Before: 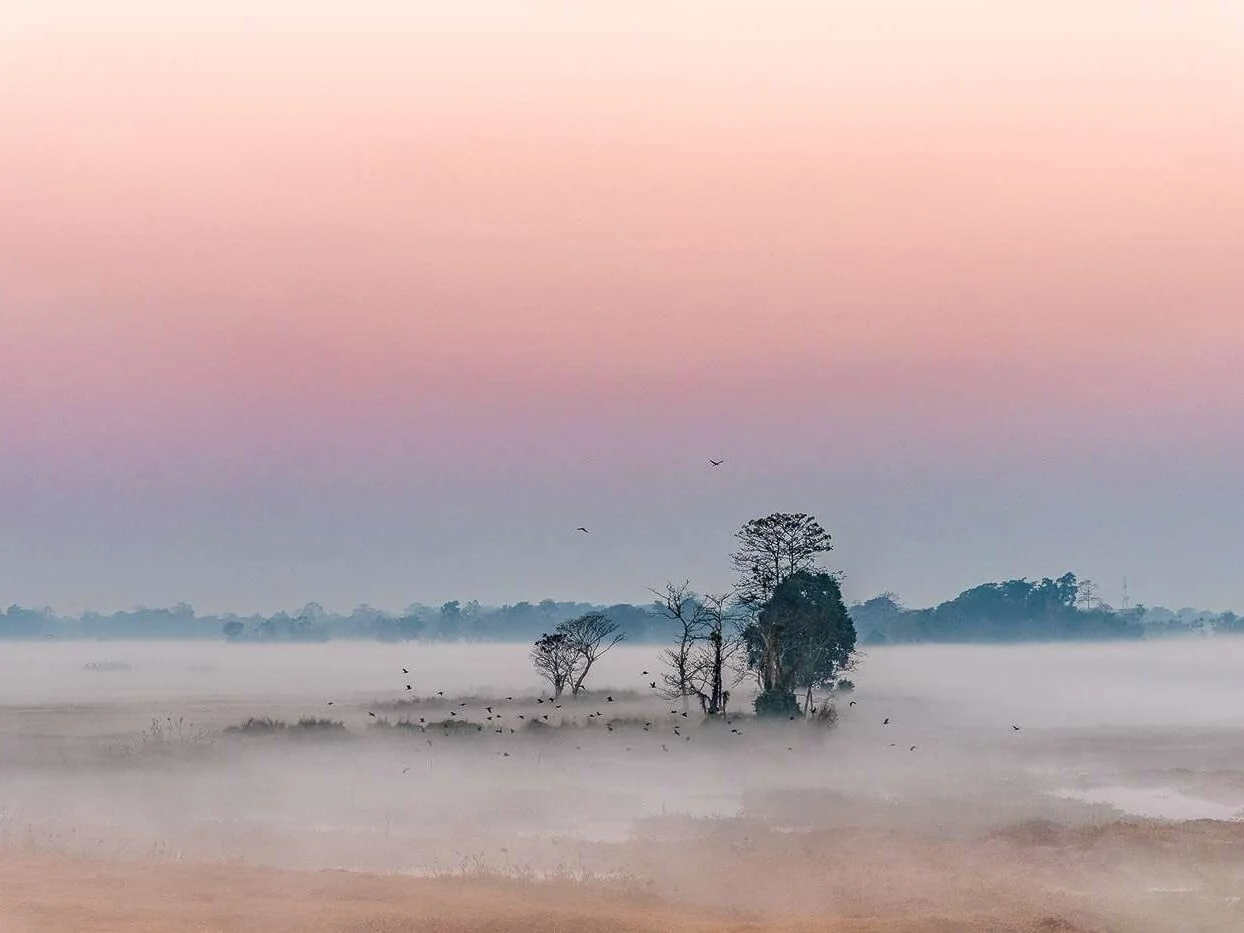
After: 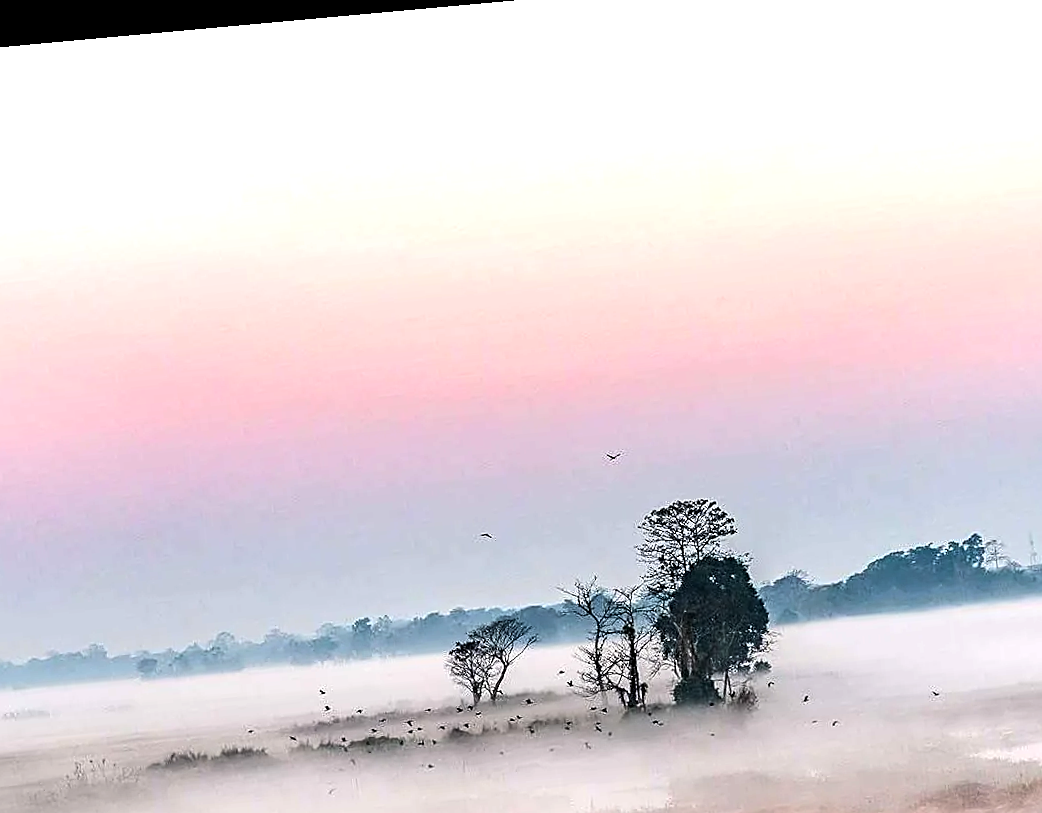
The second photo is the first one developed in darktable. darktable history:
crop and rotate: left 10.77%, top 5.1%, right 10.41%, bottom 16.76%
tone equalizer: -8 EV -1.08 EV, -7 EV -1.01 EV, -6 EV -0.867 EV, -5 EV -0.578 EV, -3 EV 0.578 EV, -2 EV 0.867 EV, -1 EV 1.01 EV, +0 EV 1.08 EV, edges refinement/feathering 500, mask exposure compensation -1.57 EV, preserve details no
sharpen: on, module defaults
rotate and perspective: rotation -5.2°, automatic cropping off
